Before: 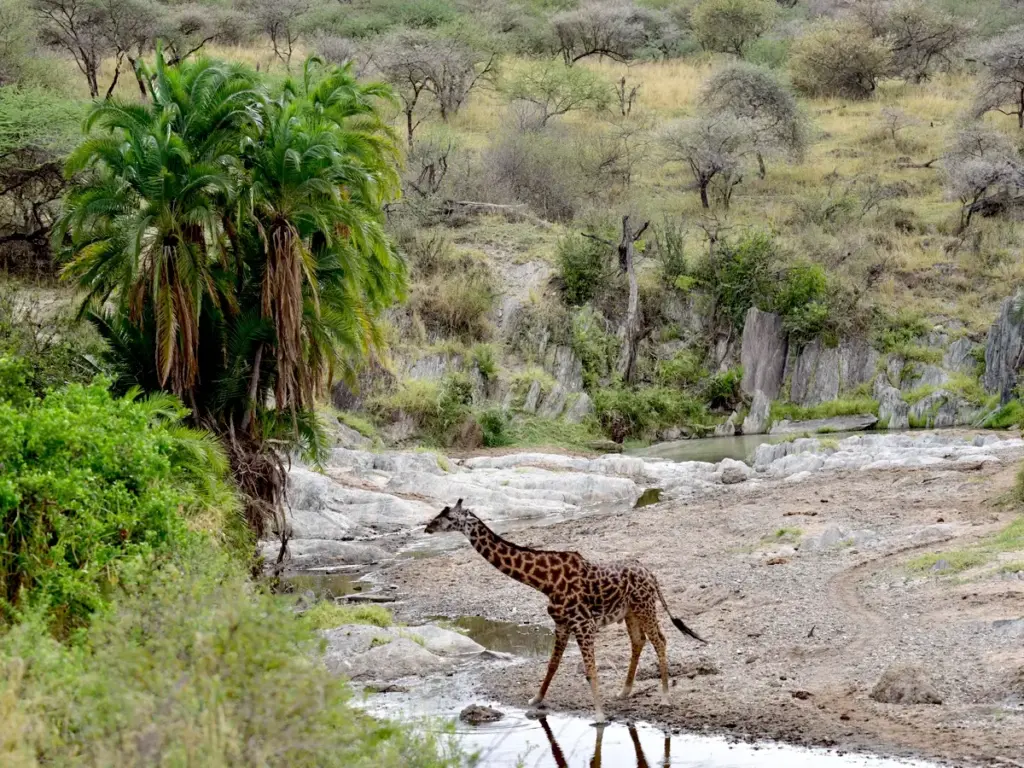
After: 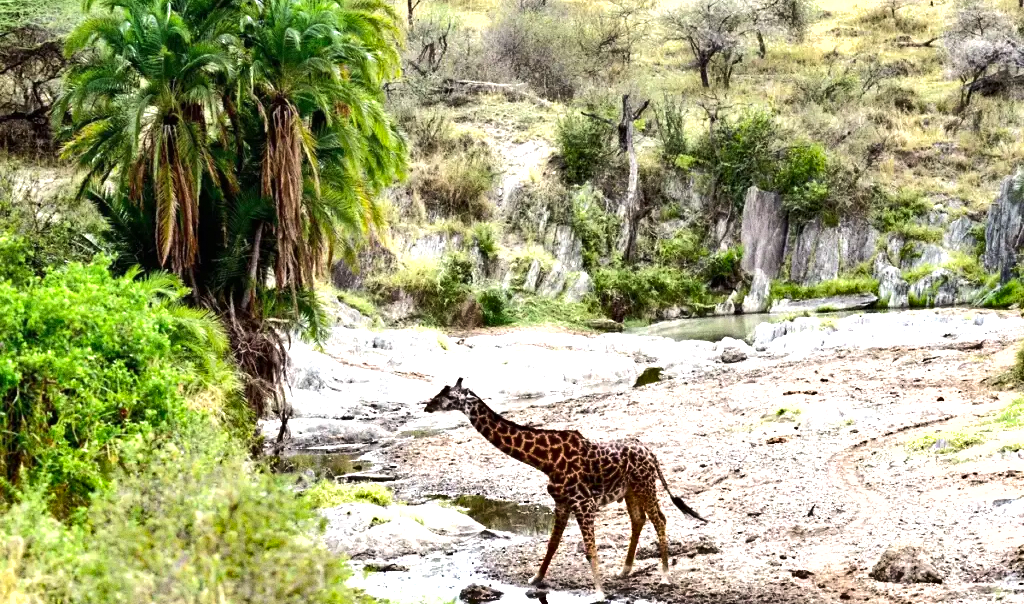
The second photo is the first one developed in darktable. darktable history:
exposure: black level correction 0, exposure 0.9 EV, compensate highlight preservation false
shadows and highlights: shadows 43.71, white point adjustment -1.46, soften with gaussian
crop and rotate: top 15.774%, bottom 5.506%
tone equalizer: -8 EV -0.417 EV, -7 EV -0.389 EV, -6 EV -0.333 EV, -5 EV -0.222 EV, -3 EV 0.222 EV, -2 EV 0.333 EV, -1 EV 0.389 EV, +0 EV 0.417 EV, edges refinement/feathering 500, mask exposure compensation -1.57 EV, preserve details no
grain: on, module defaults
